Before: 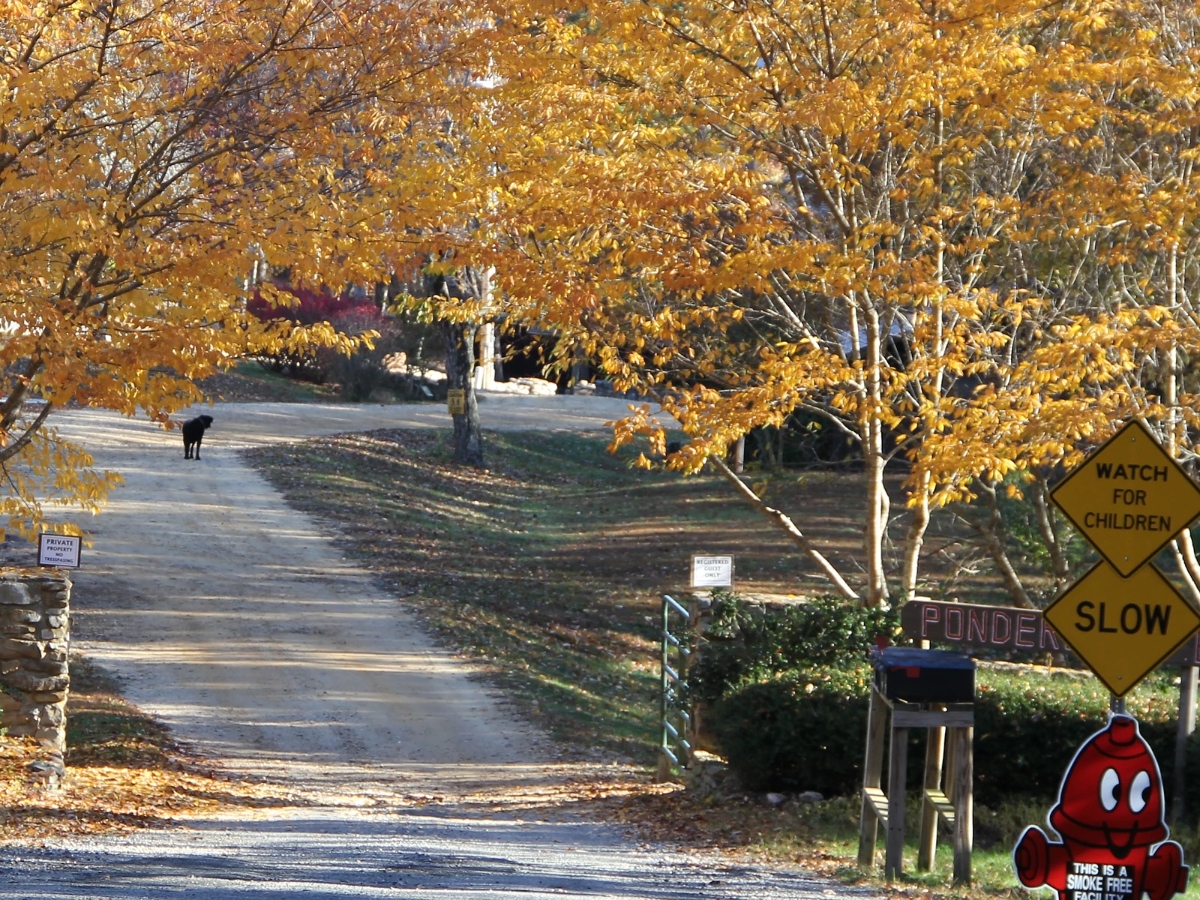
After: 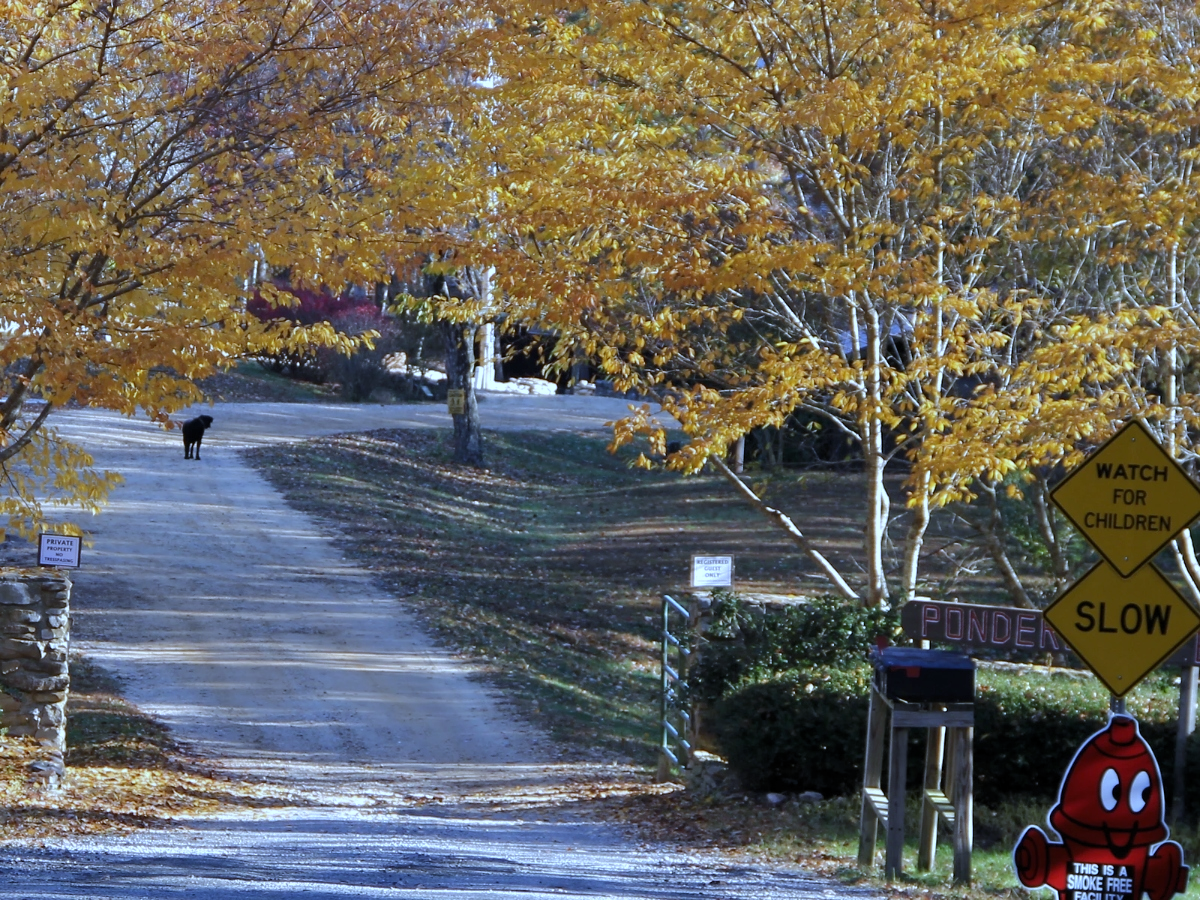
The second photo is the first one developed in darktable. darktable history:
rgb curve: curves: ch0 [(0, 0) (0.175, 0.154) (0.785, 0.663) (1, 1)]
levels: mode automatic, black 0.023%, white 99.97%, levels [0.062, 0.494, 0.925]
white balance: red 0.871, blue 1.249
